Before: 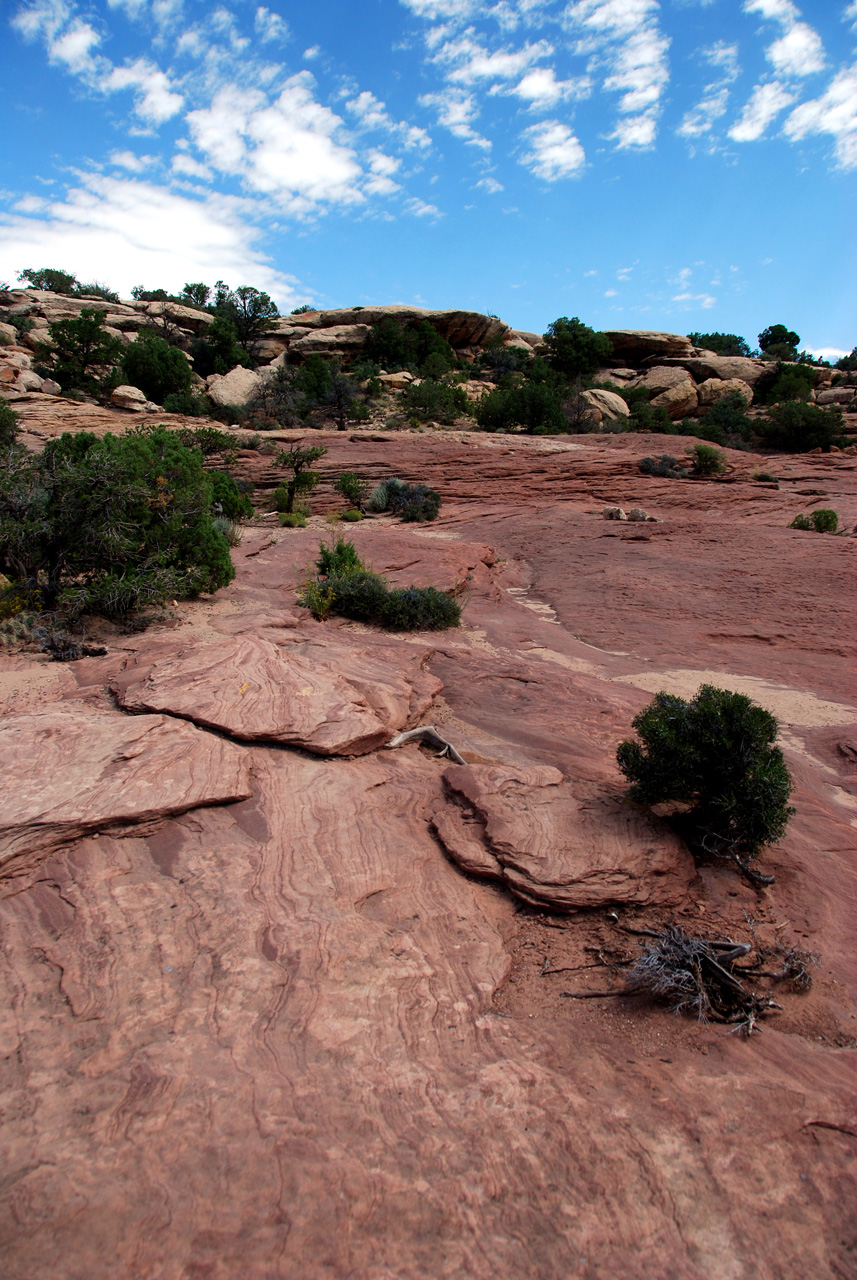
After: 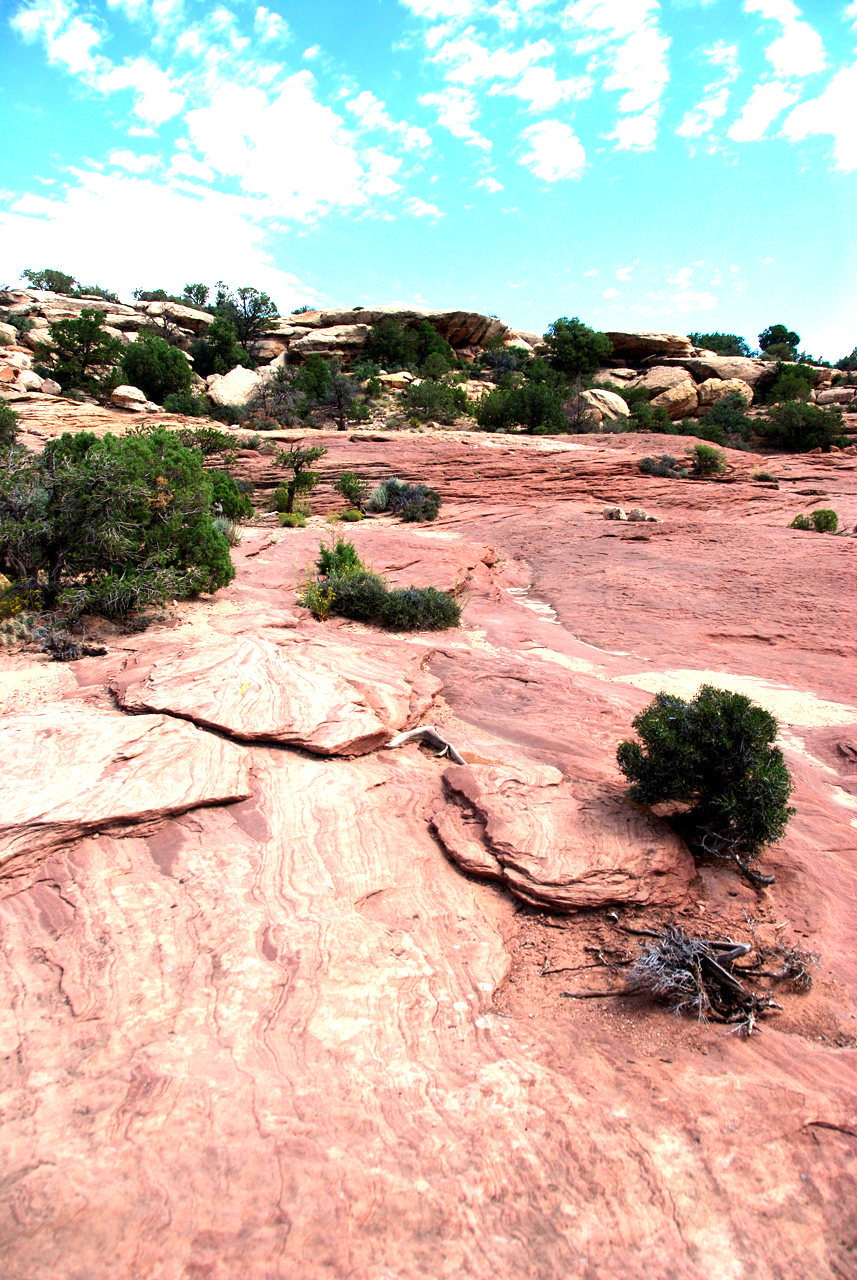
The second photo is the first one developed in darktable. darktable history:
contrast brightness saturation: contrast 0.085, saturation 0.016
exposure: exposure 1 EV, compensate exposure bias true, compensate highlight preservation false
contrast equalizer: octaves 7, y [[0.5 ×6], [0.5 ×6], [0.5, 0.5, 0.501, 0.545, 0.707, 0.863], [0 ×6], [0 ×6]]
